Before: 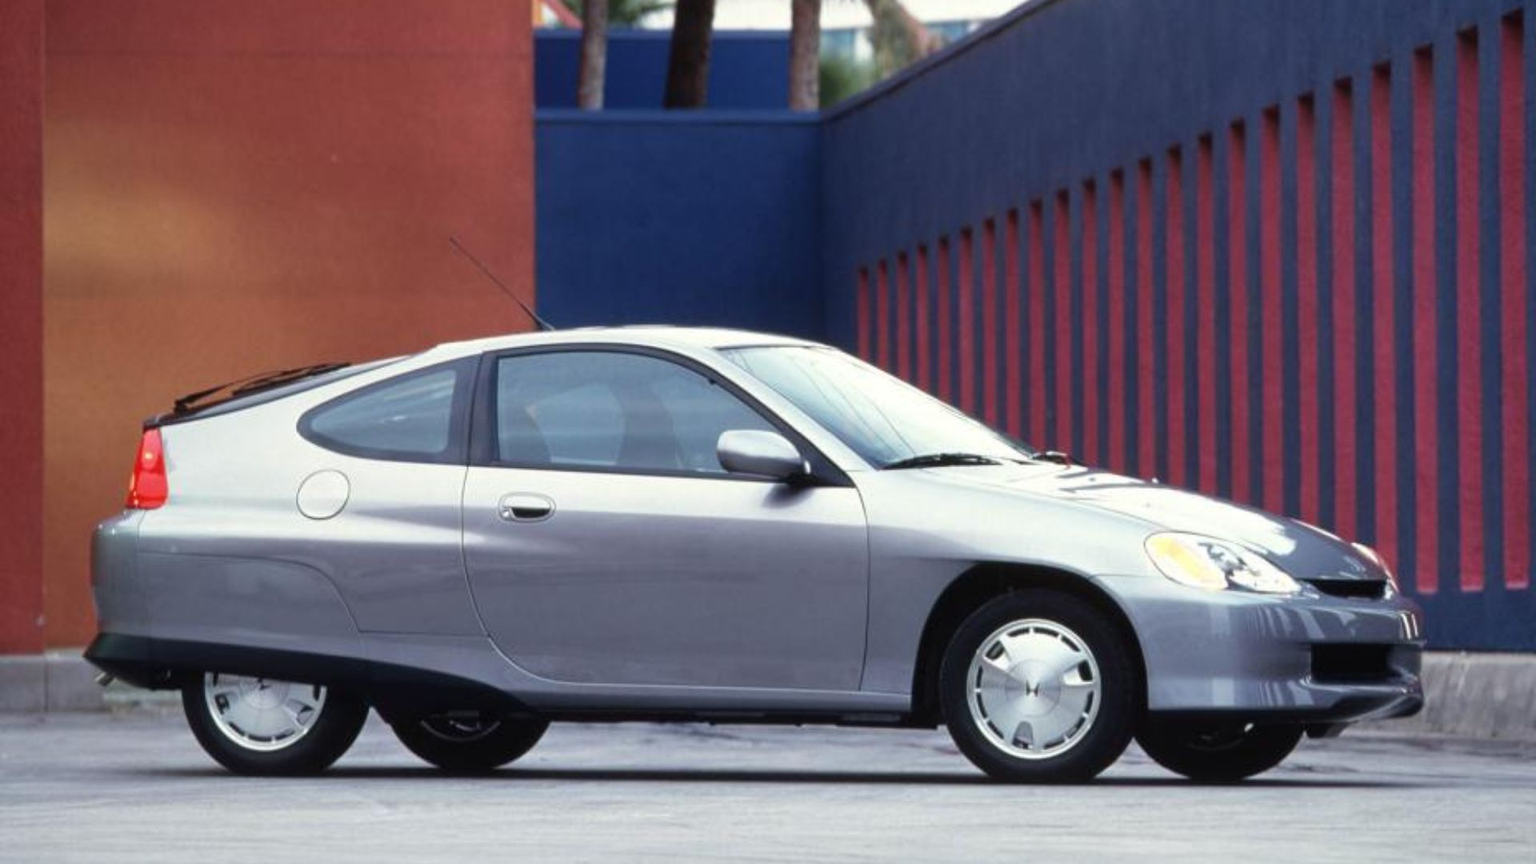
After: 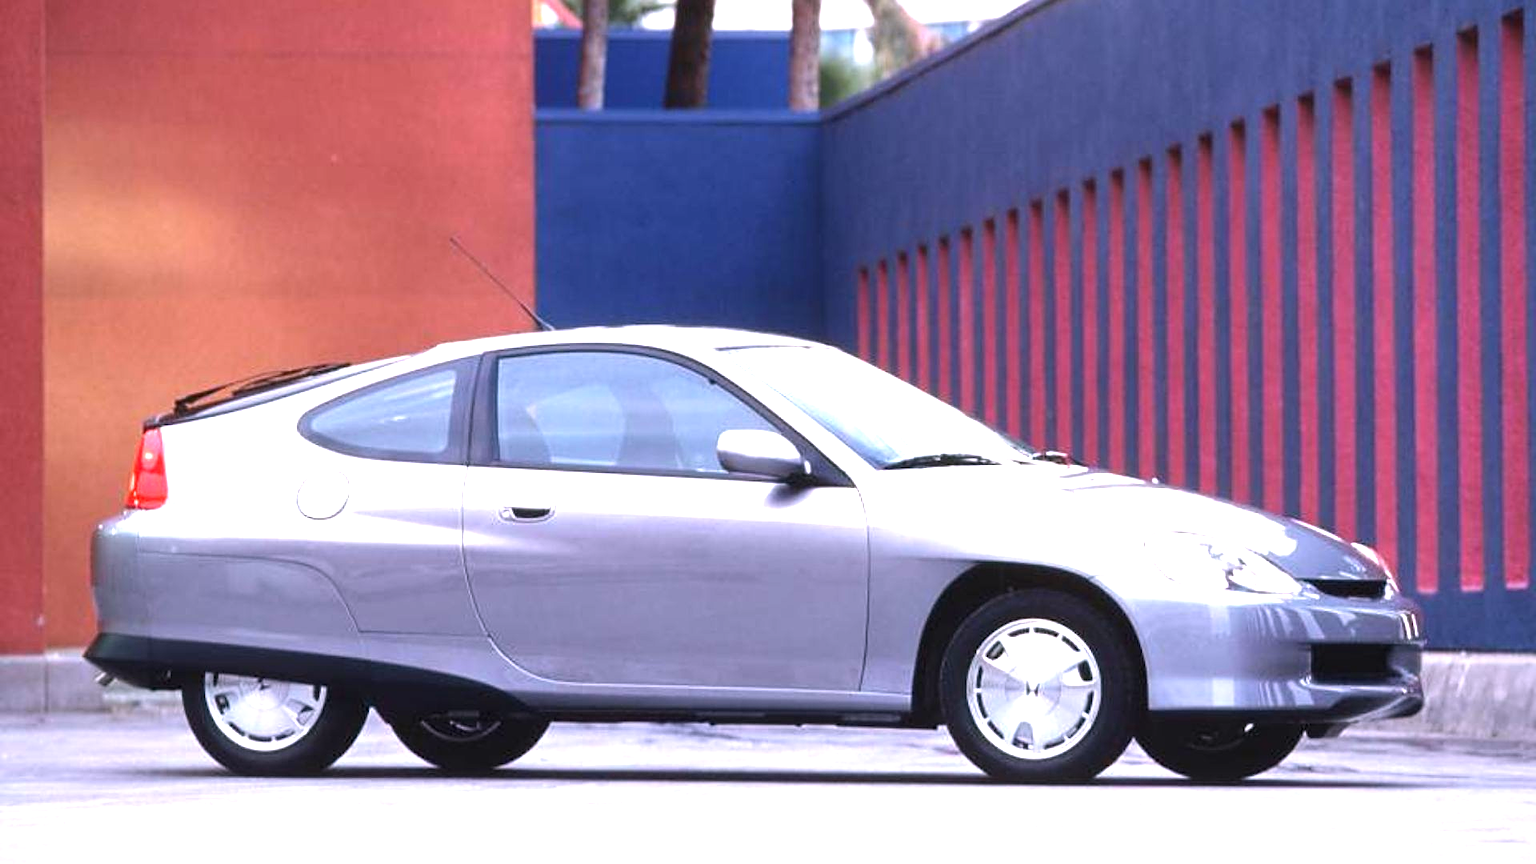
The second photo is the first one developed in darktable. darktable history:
white balance: red 1.066, blue 1.119
sharpen: on, module defaults
exposure: black level correction 0, exposure 1.1 EV, compensate exposure bias true, compensate highlight preservation false
